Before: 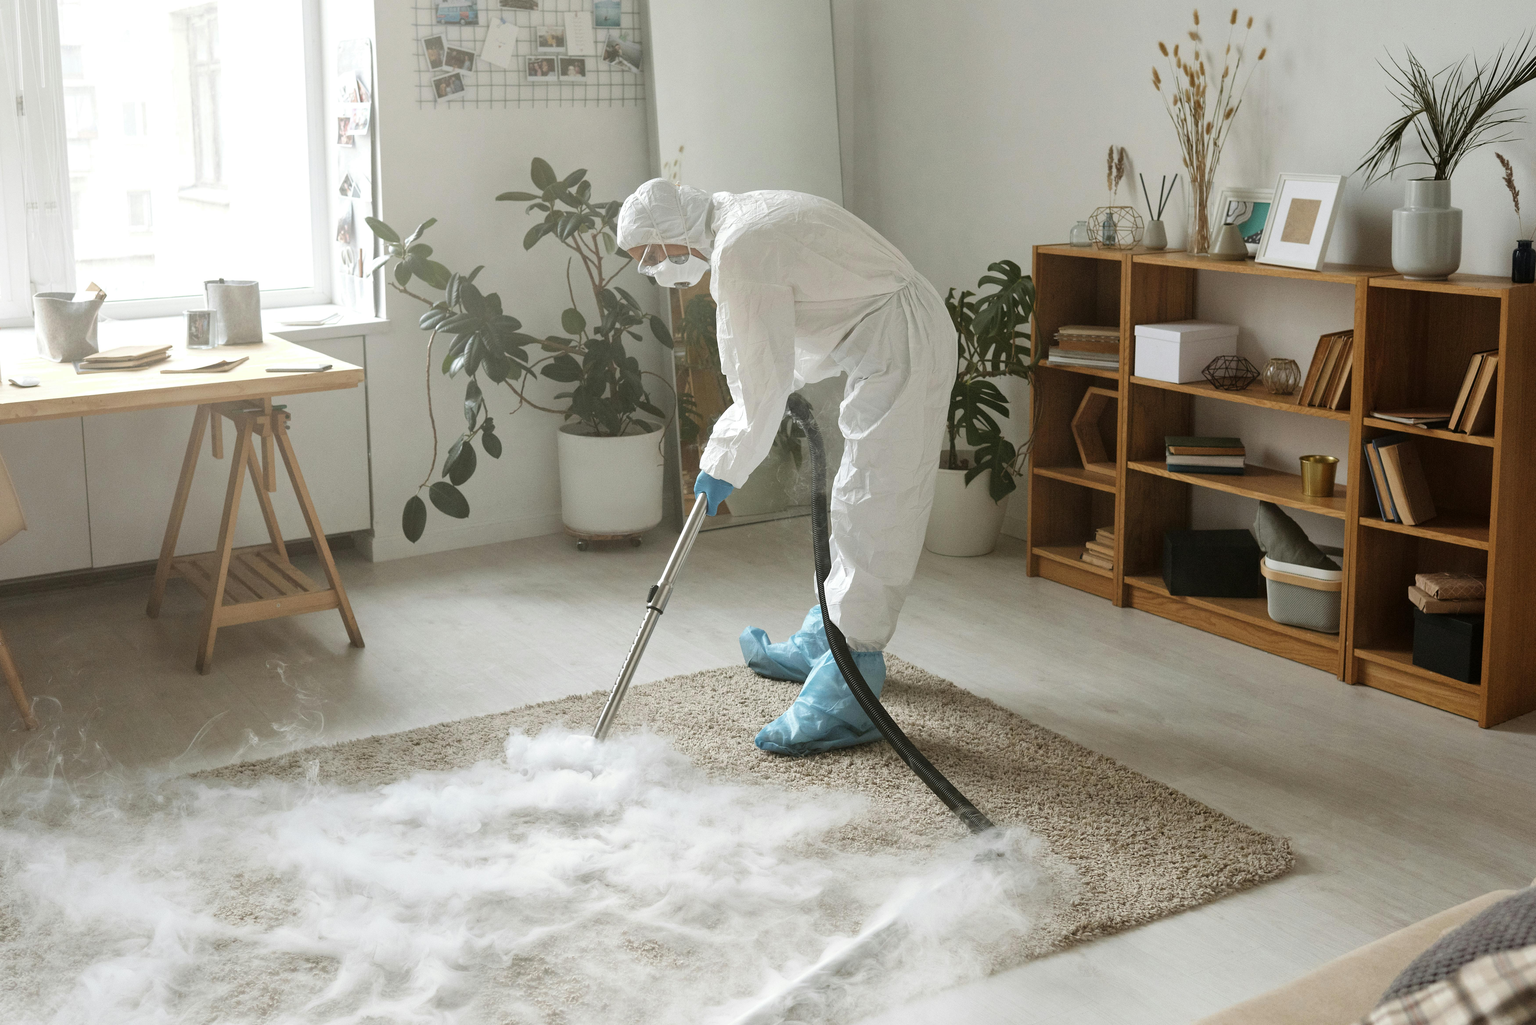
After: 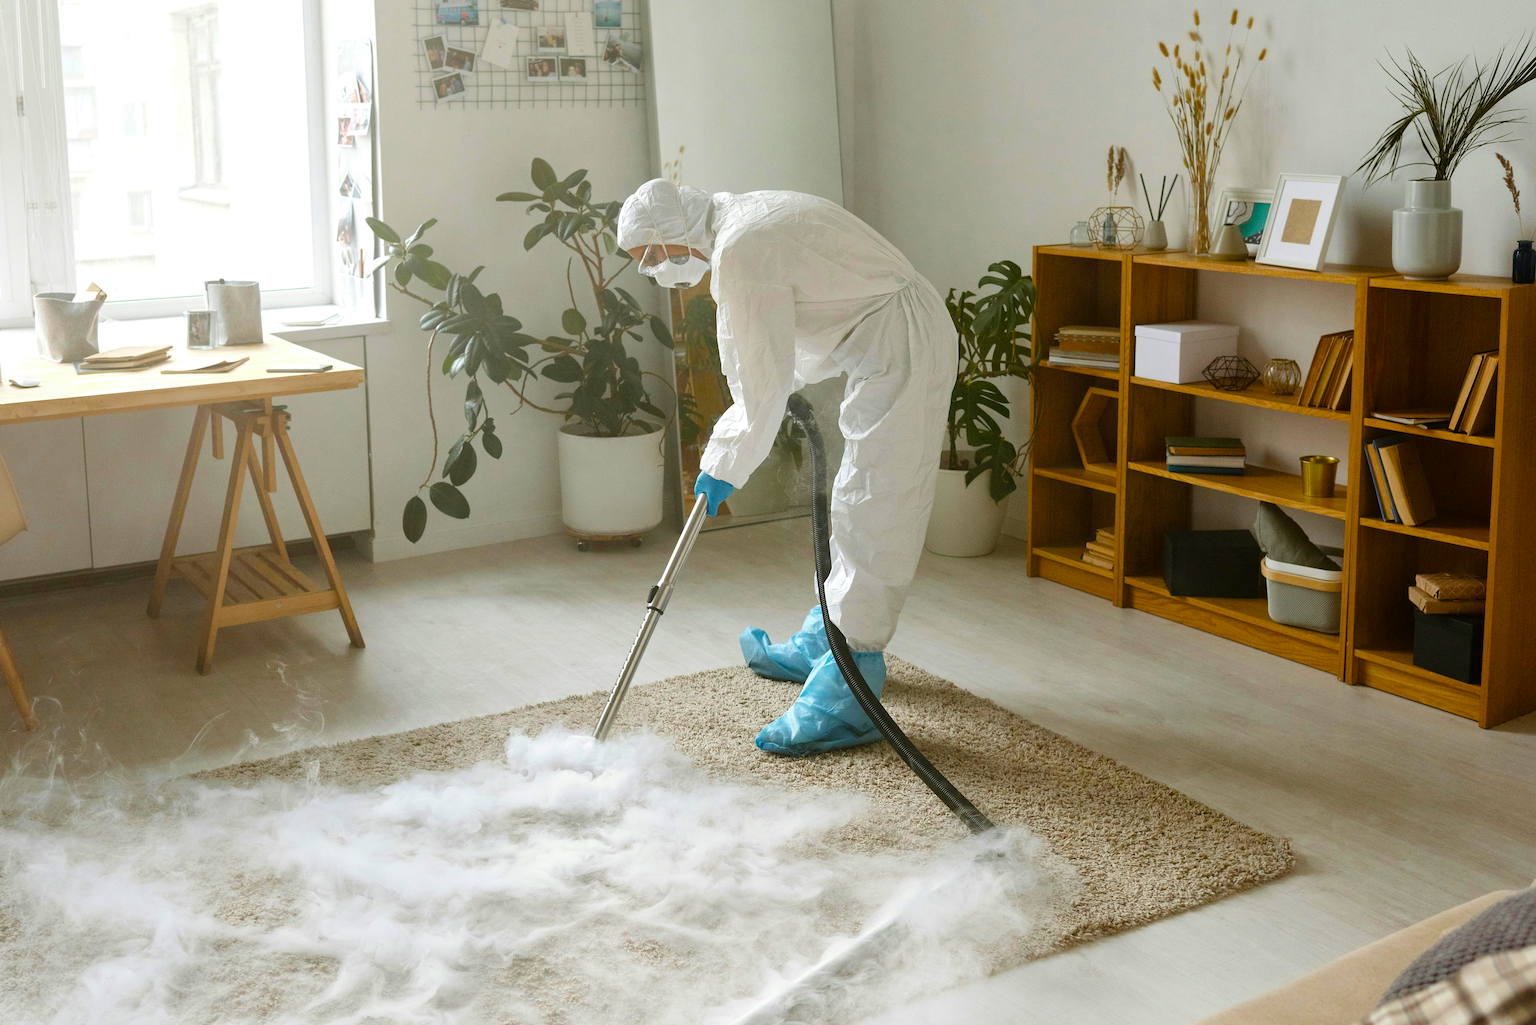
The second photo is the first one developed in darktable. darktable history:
color balance rgb: linear chroma grading › global chroma 9.763%, perceptual saturation grading › global saturation 15.548%, perceptual saturation grading › highlights -19.484%, perceptual saturation grading › shadows 20.161%, global vibrance 43.554%
